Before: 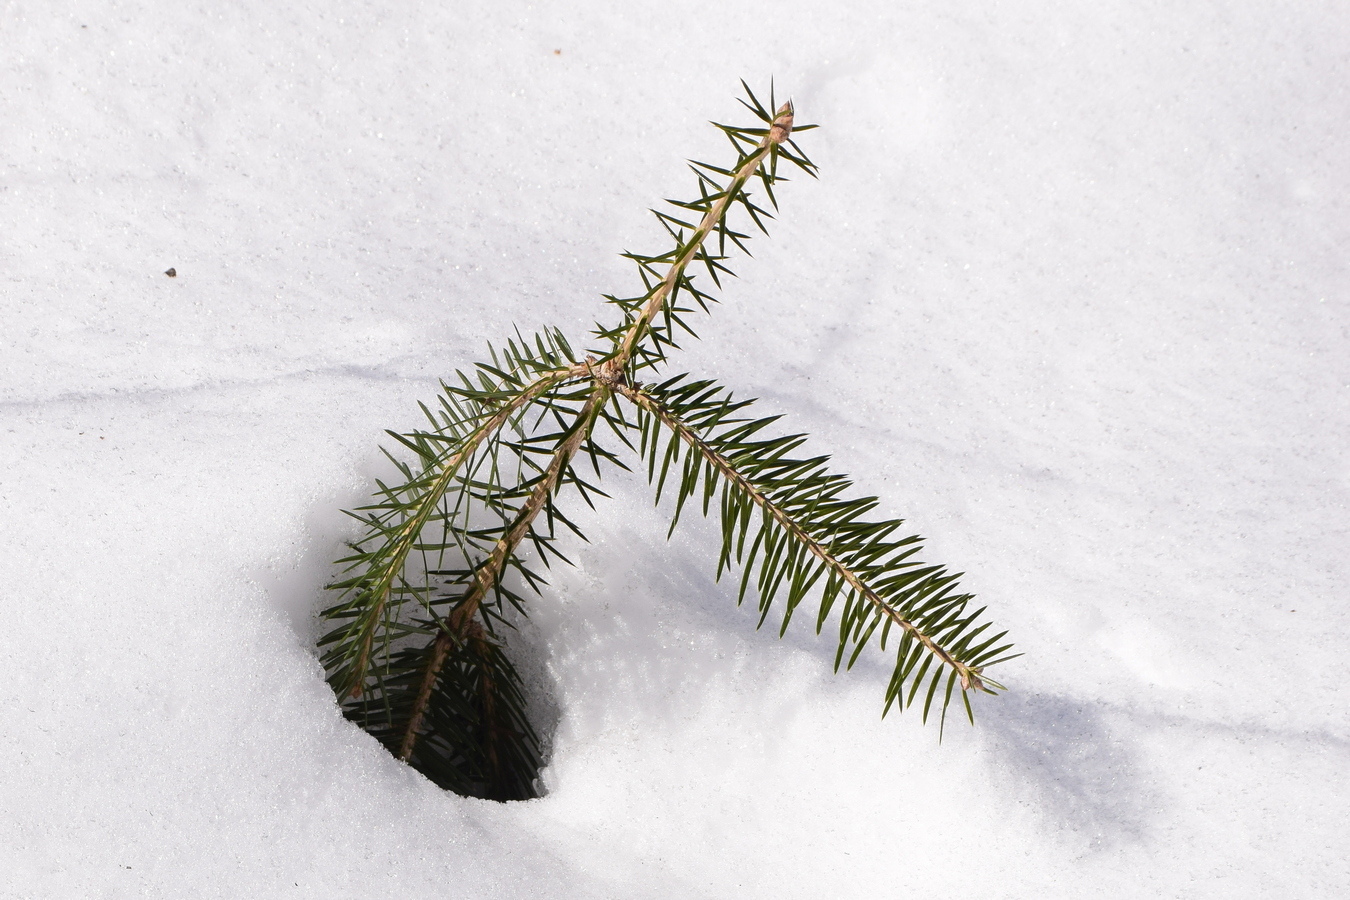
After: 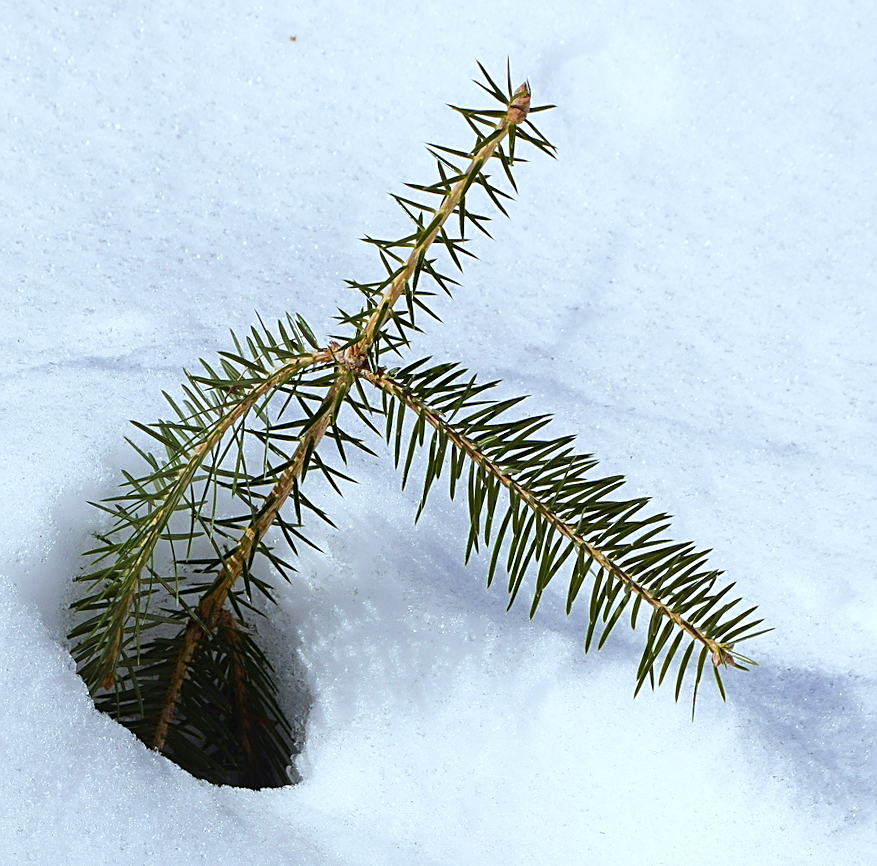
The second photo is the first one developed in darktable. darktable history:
sharpen: amount 0.55
velvia: on, module defaults
white balance: red 0.925, blue 1.046
crop and rotate: left 18.442%, right 15.508%
color balance: output saturation 120%
rotate and perspective: rotation -1.42°, crop left 0.016, crop right 0.984, crop top 0.035, crop bottom 0.965
color zones: curves: ch0 [(0.11, 0.396) (0.195, 0.36) (0.25, 0.5) (0.303, 0.412) (0.357, 0.544) (0.75, 0.5) (0.967, 0.328)]; ch1 [(0, 0.468) (0.112, 0.512) (0.202, 0.6) (0.25, 0.5) (0.307, 0.352) (0.357, 0.544) (0.75, 0.5) (0.963, 0.524)]
